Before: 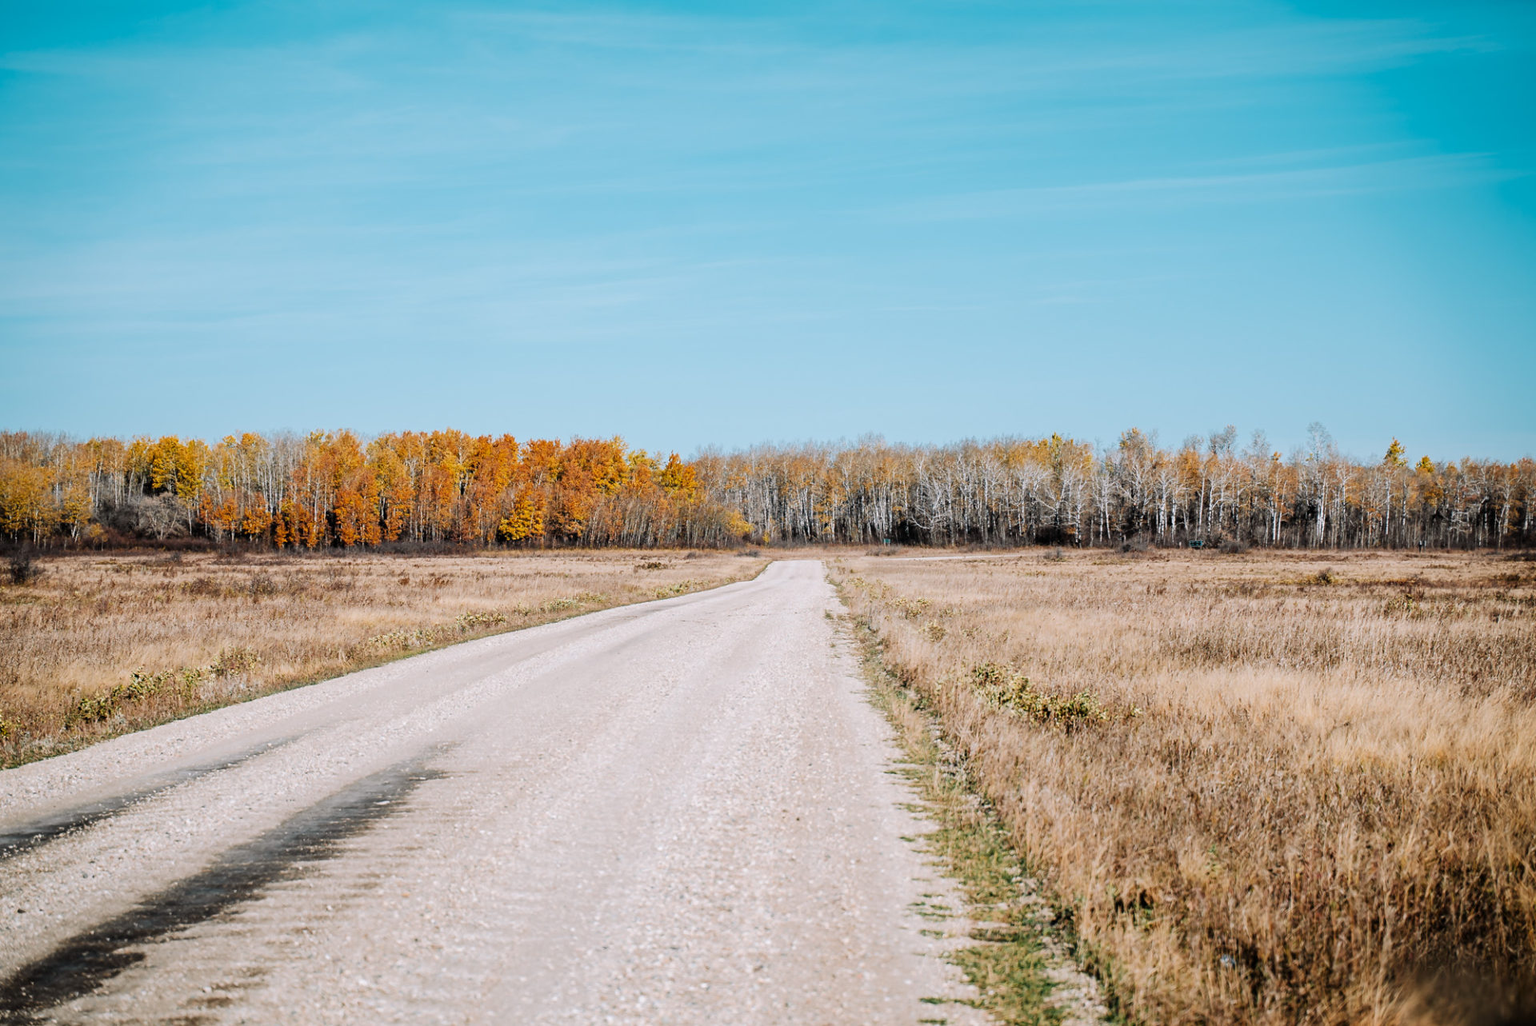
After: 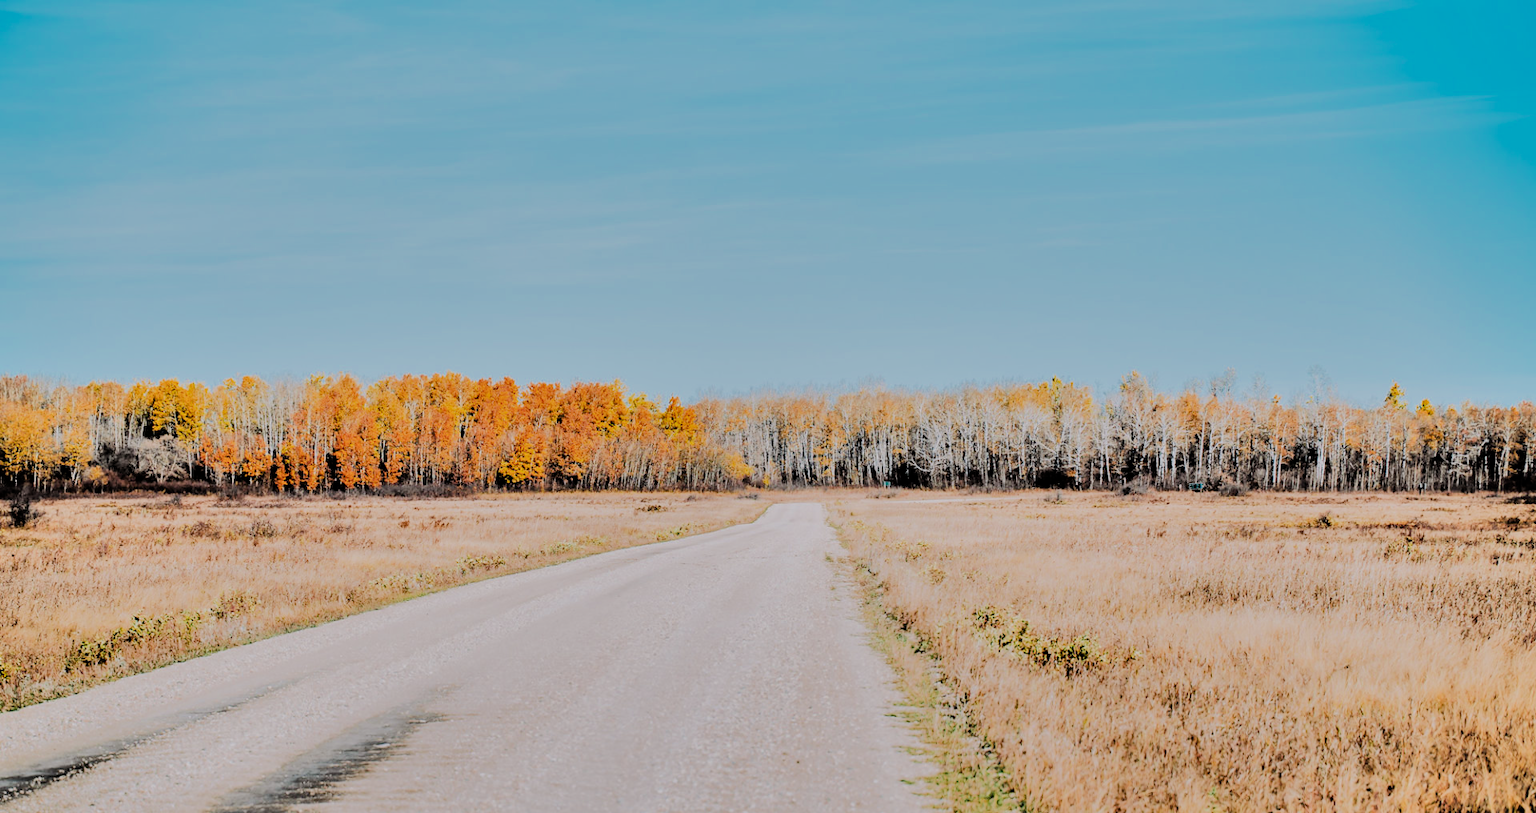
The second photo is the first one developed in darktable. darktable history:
crop and rotate: top 5.667%, bottom 14.997%
color balance rgb: shadows lift › chroma 1.05%, shadows lift › hue 29.19°, perceptual saturation grading › global saturation 0.311%
tone equalizer: -7 EV 0.161 EV, -6 EV 0.615 EV, -5 EV 1.12 EV, -4 EV 1.37 EV, -3 EV 1.12 EV, -2 EV 0.6 EV, -1 EV 0.148 EV, edges refinement/feathering 500, mask exposure compensation -1.57 EV, preserve details no
shadows and highlights: shadows 73.69, highlights -60.67, highlights color adjustment 42.13%, soften with gaussian
filmic rgb: middle gray luminance 29.03%, black relative exposure -10.37 EV, white relative exposure 5.47 EV, target black luminance 0%, hardness 3.94, latitude 2.26%, contrast 1.119, highlights saturation mix 6.23%, shadows ↔ highlights balance 14.62%
